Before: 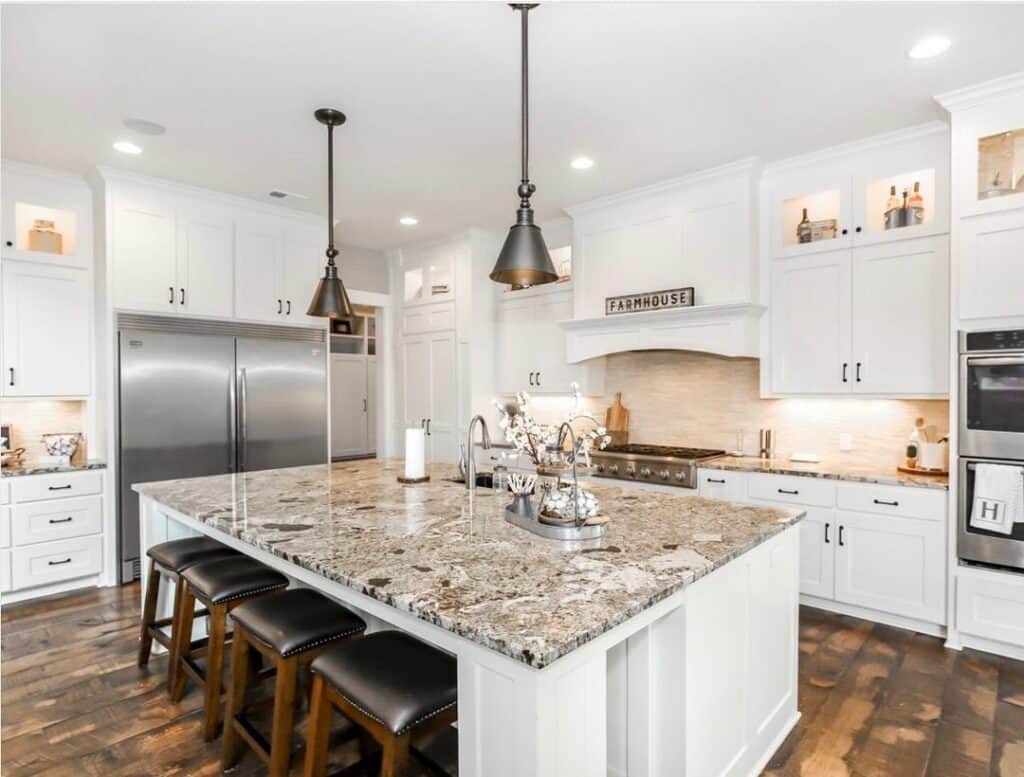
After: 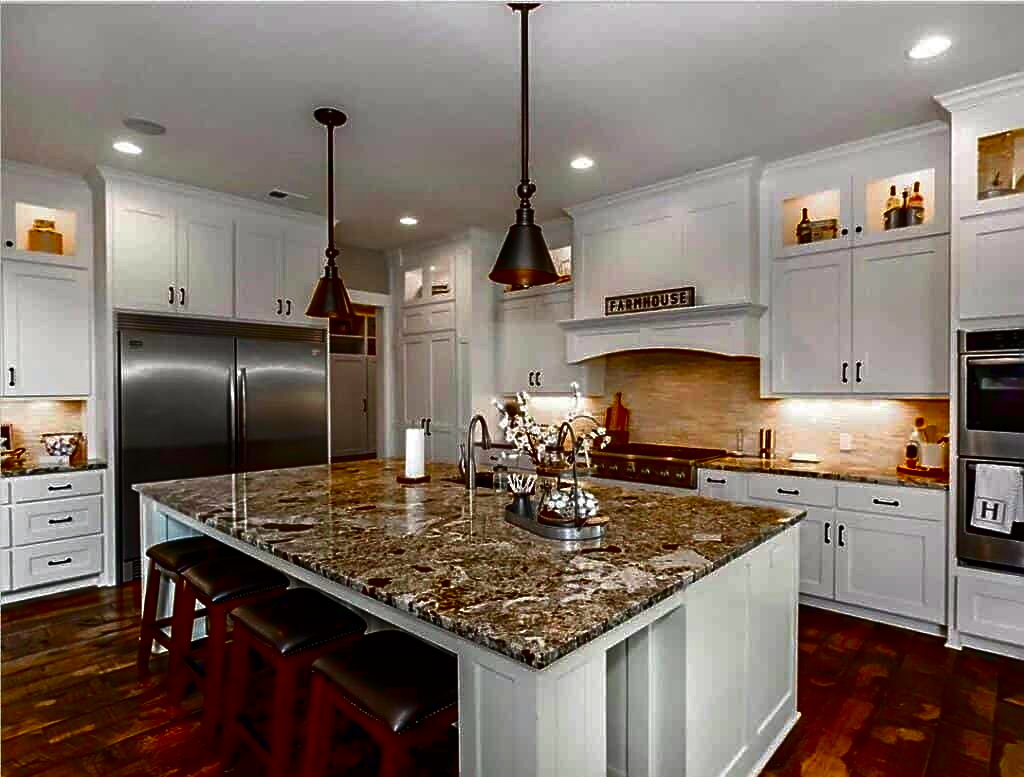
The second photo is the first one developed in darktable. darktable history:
haze removal: compatibility mode true, adaptive false
sharpen: on, module defaults
contrast brightness saturation: brightness -0.991, saturation 0.986
